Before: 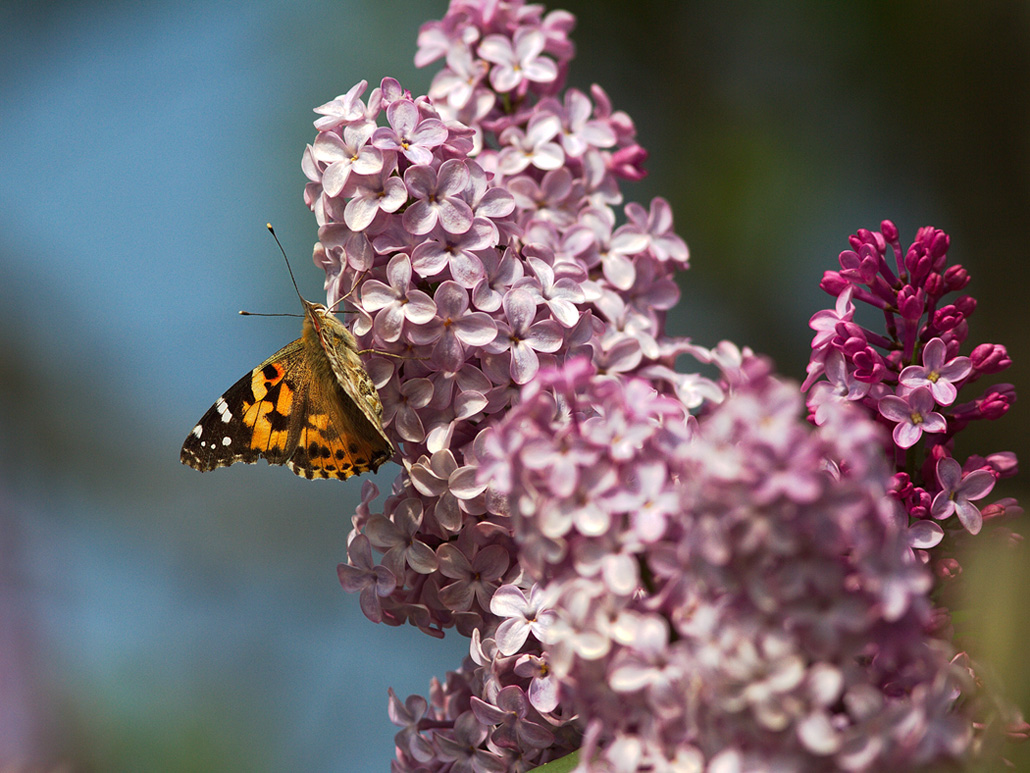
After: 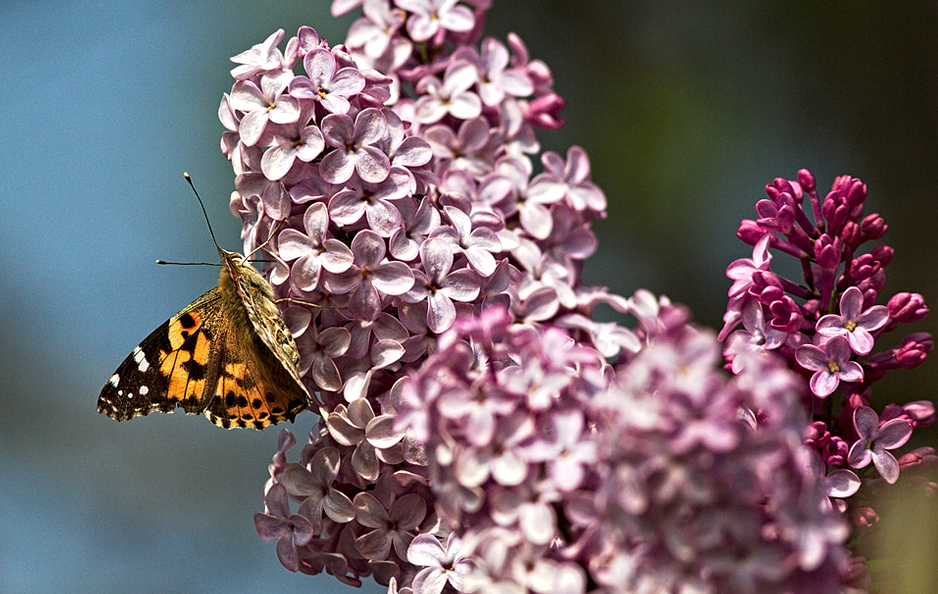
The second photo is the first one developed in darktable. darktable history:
crop: left 8.155%, top 6.611%, bottom 15.385%
contrast equalizer: octaves 7, y [[0.506, 0.531, 0.562, 0.606, 0.638, 0.669], [0.5 ×6], [0.5 ×6], [0 ×6], [0 ×6]]
tone equalizer: -8 EV -0.55 EV
